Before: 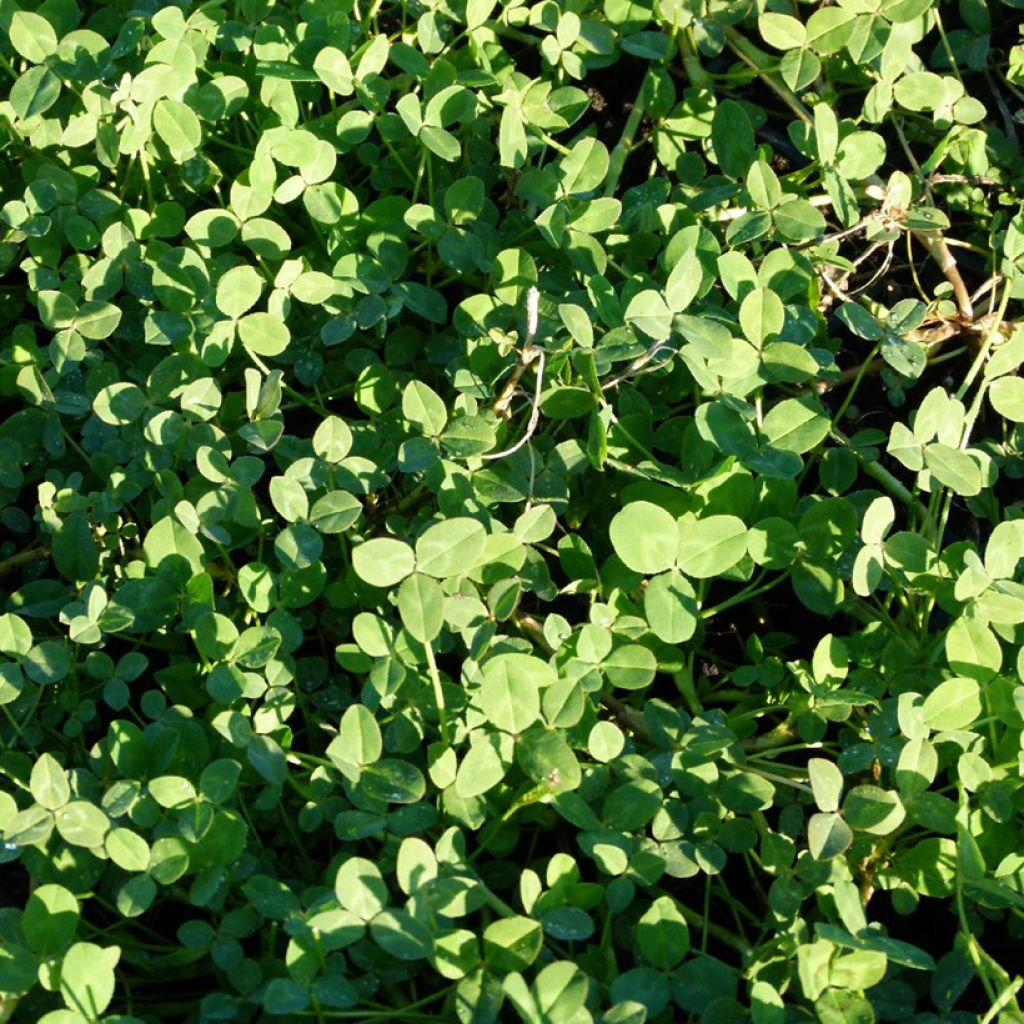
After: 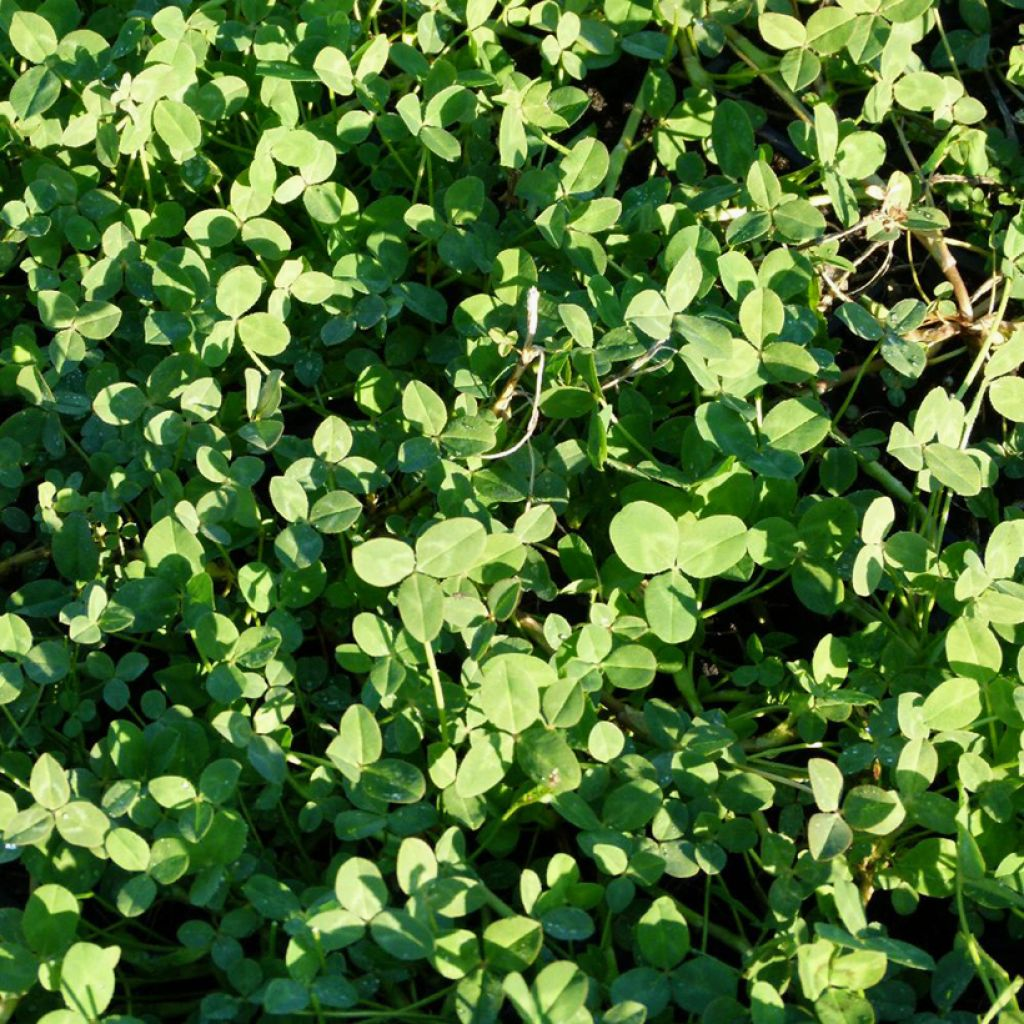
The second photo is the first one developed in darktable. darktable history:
shadows and highlights: shadows 43.61, white point adjustment -1.46, soften with gaussian
